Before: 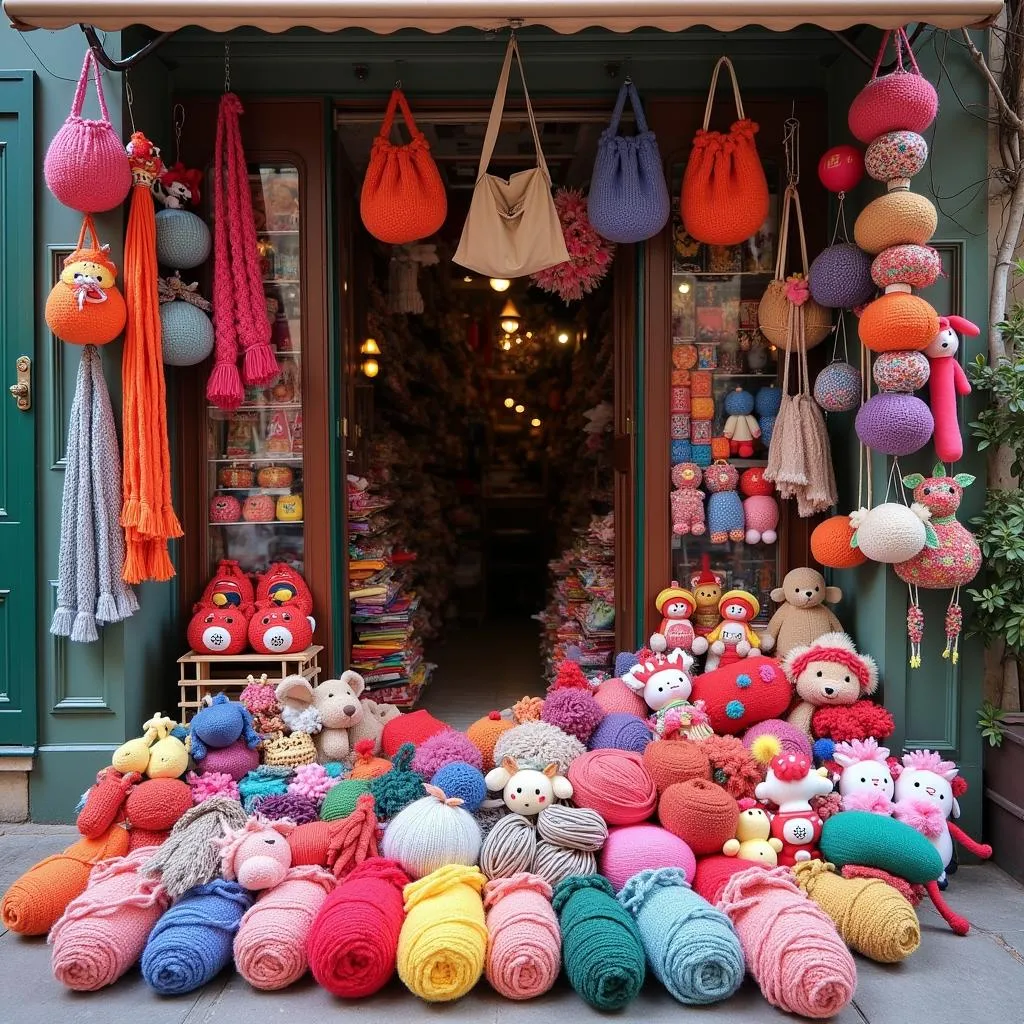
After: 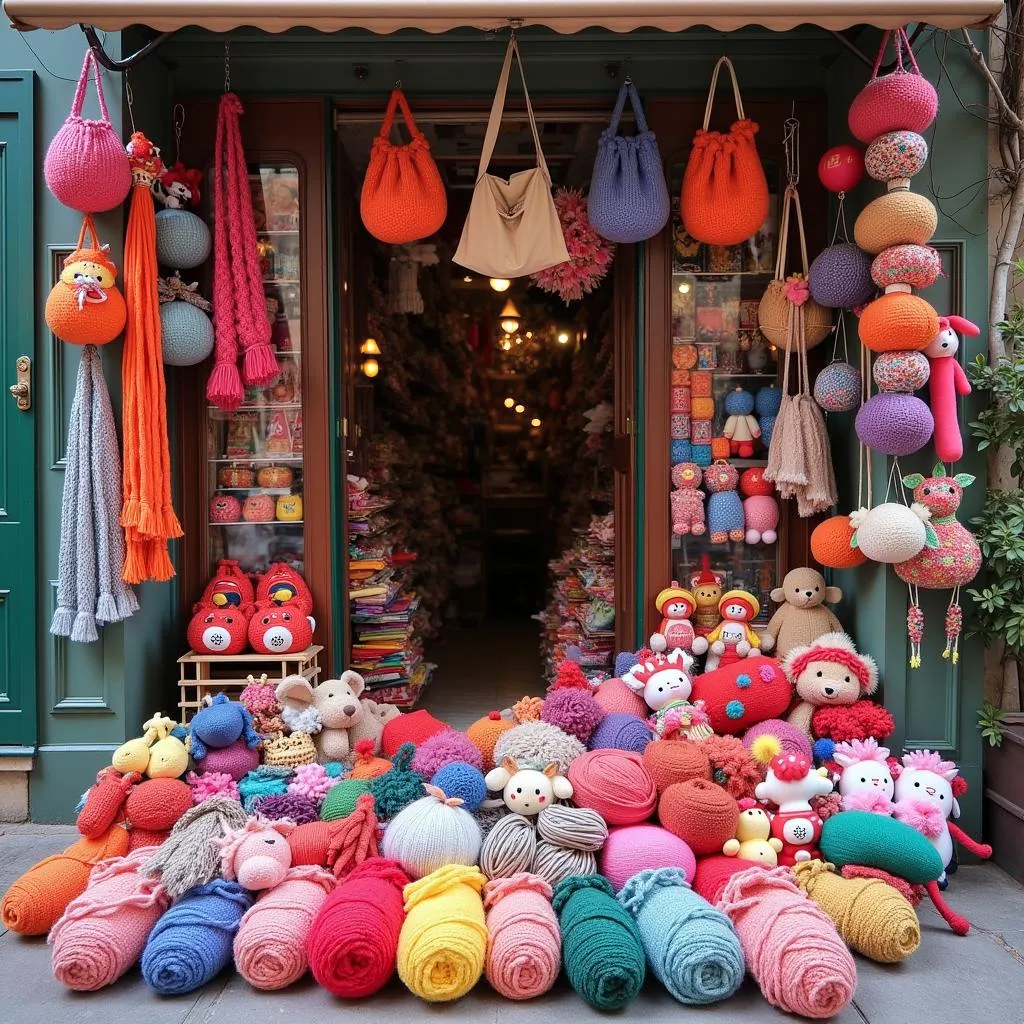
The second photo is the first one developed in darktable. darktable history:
shadows and highlights: shadows 36.68, highlights -28.02, soften with gaussian
